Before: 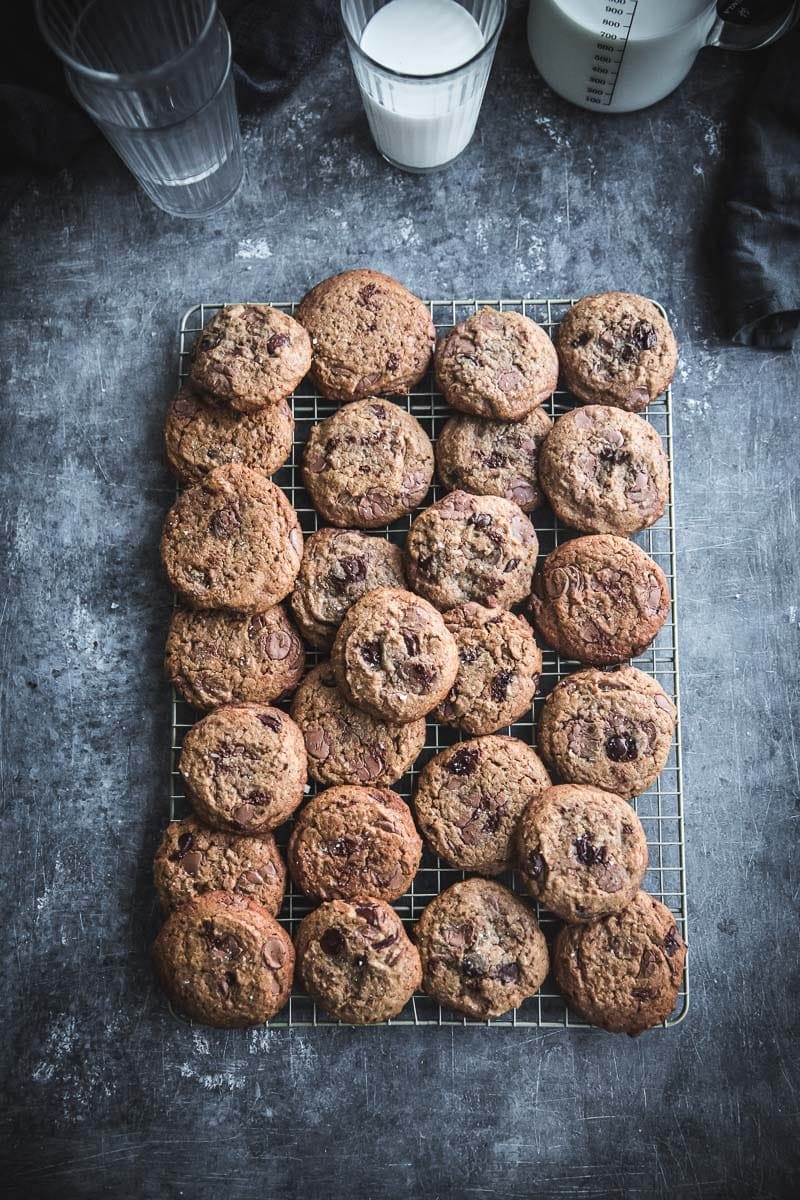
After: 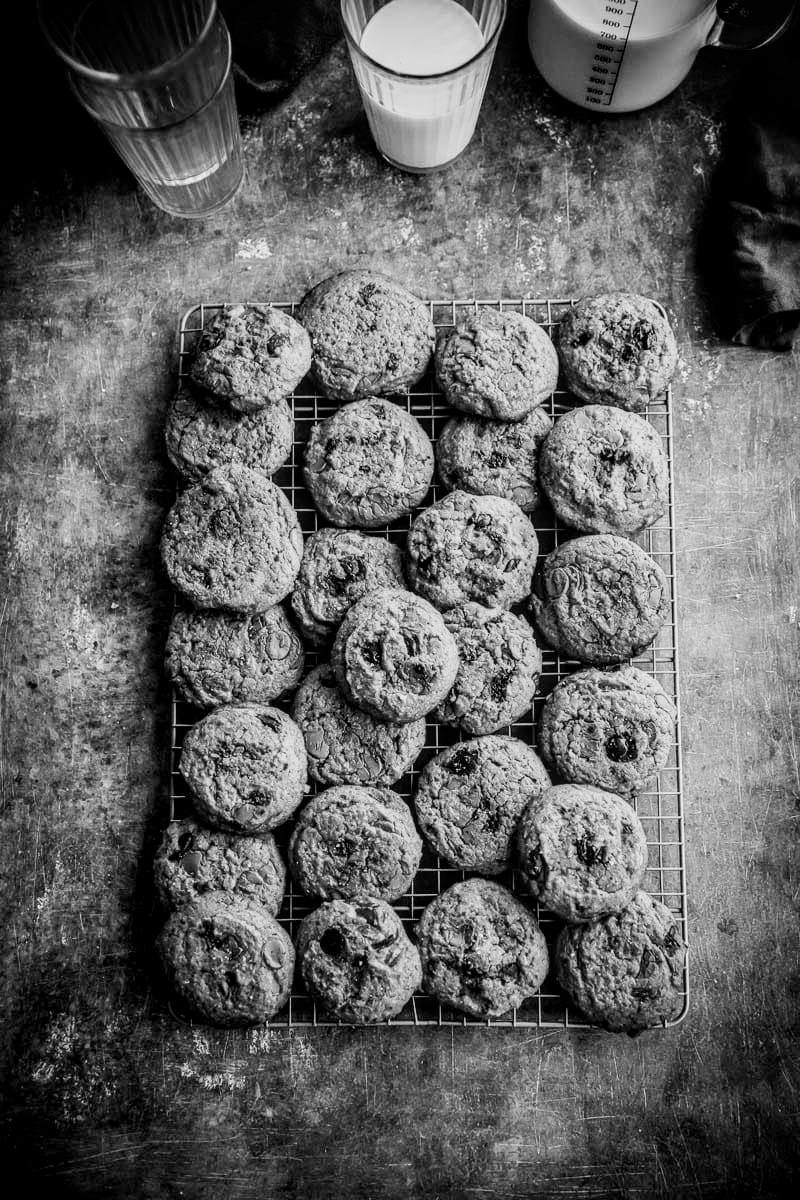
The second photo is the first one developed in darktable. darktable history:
local contrast: on, module defaults
filmic rgb: black relative exposure -5.13 EV, white relative exposure 3.53 EV, hardness 3.19, contrast 1.2, highlights saturation mix -49.84%, color science v4 (2020)
